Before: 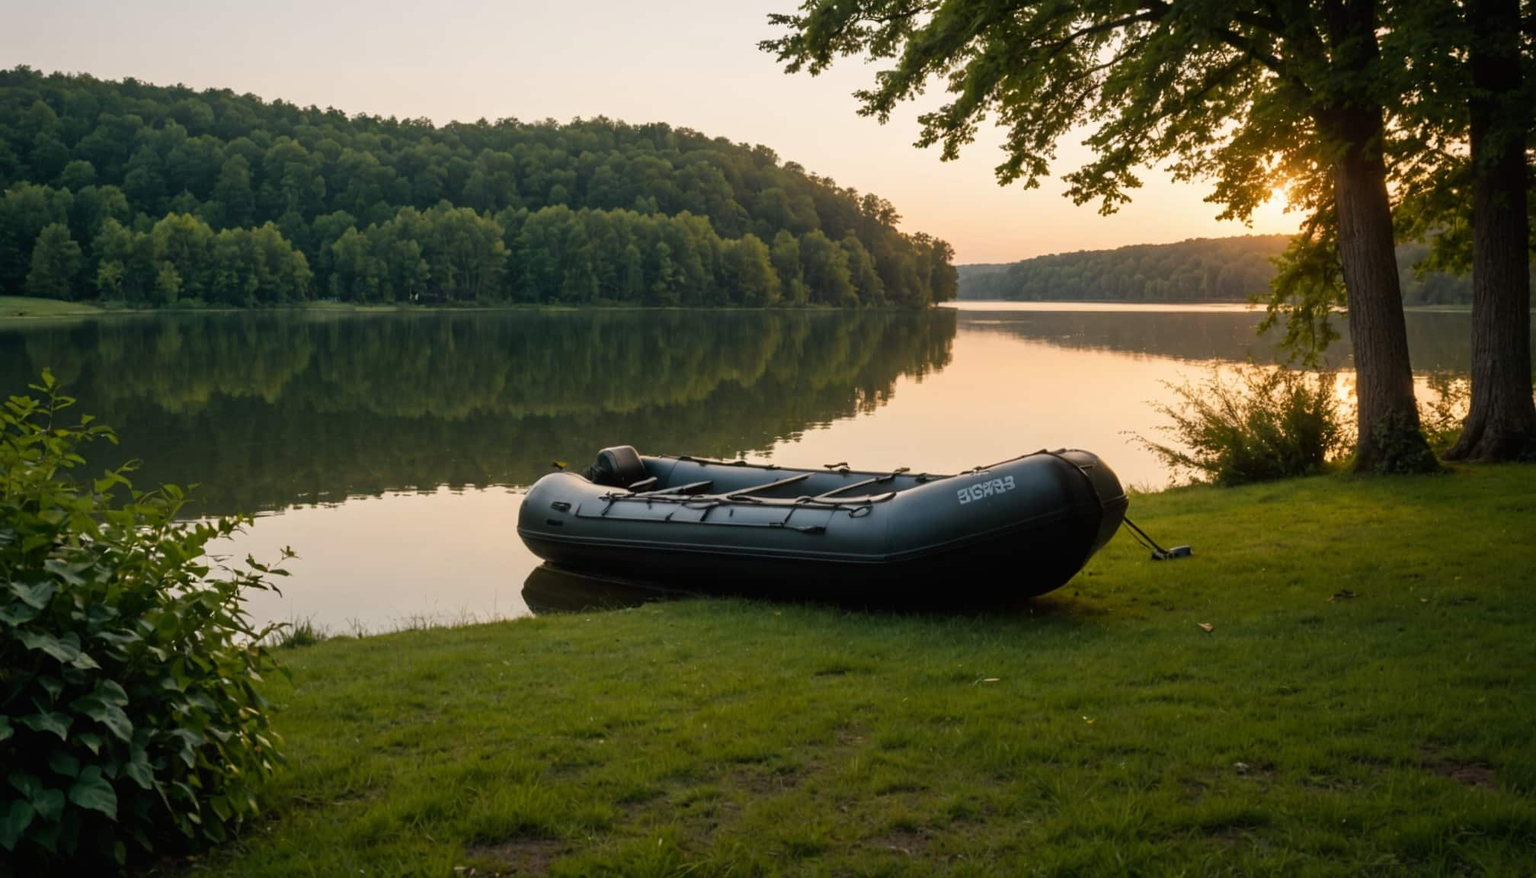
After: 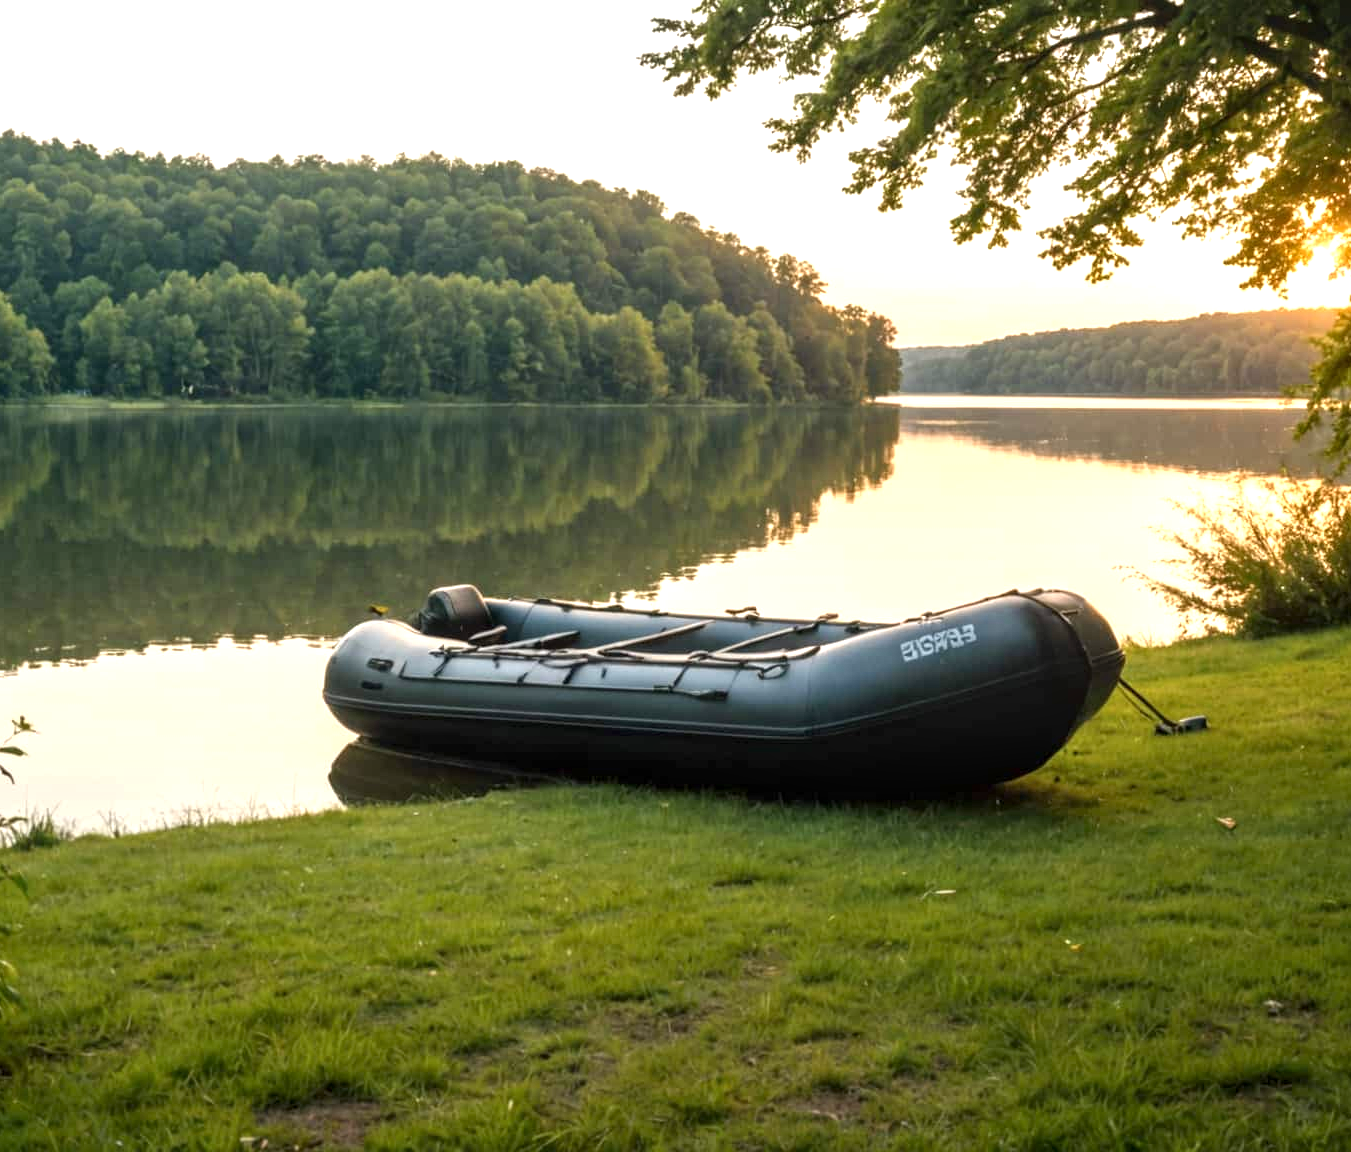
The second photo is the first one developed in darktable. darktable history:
exposure: black level correction 0.001, exposure 1.041 EV, compensate highlight preservation false
crop and rotate: left 17.687%, right 15.289%
local contrast: on, module defaults
